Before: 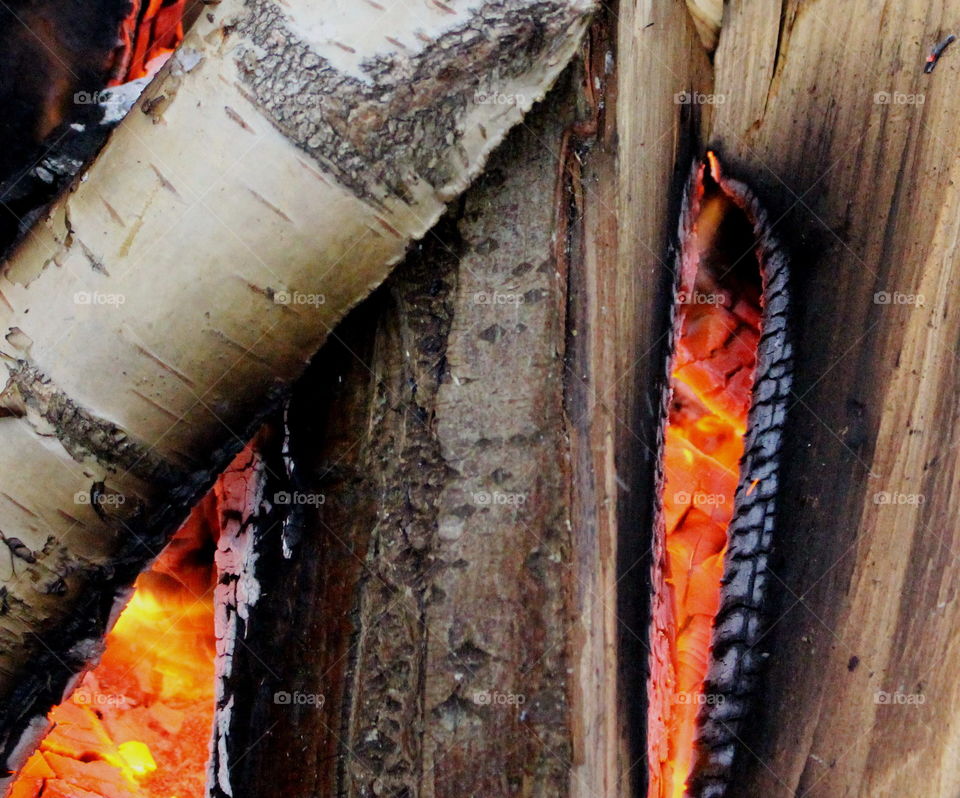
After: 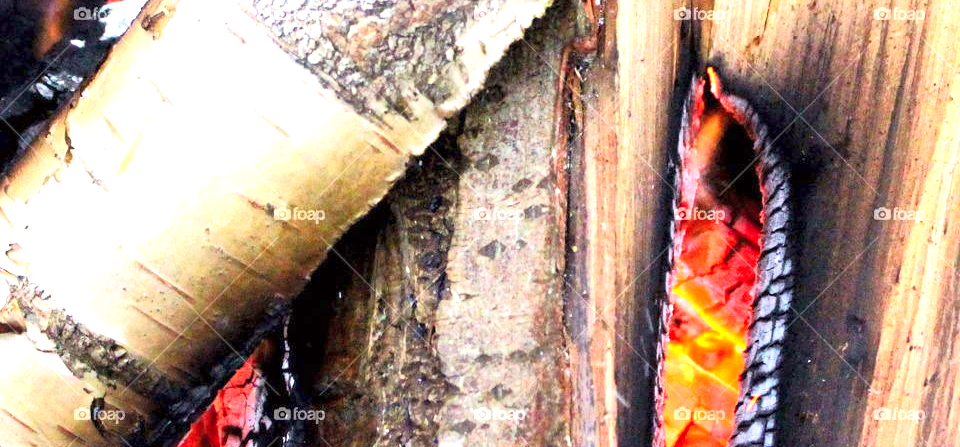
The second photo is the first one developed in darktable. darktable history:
tone curve: curves: ch0 [(0.013, 0) (0.061, 0.068) (0.239, 0.256) (0.502, 0.505) (0.683, 0.676) (0.761, 0.773) (0.858, 0.858) (0.987, 0.945)]; ch1 [(0, 0) (0.172, 0.123) (0.304, 0.288) (0.414, 0.44) (0.472, 0.473) (0.502, 0.508) (0.521, 0.528) (0.583, 0.595) (0.654, 0.673) (0.728, 0.761) (1, 1)]; ch2 [(0, 0) (0.411, 0.424) (0.485, 0.476) (0.502, 0.502) (0.553, 0.557) (0.57, 0.576) (1, 1)], color space Lab, independent channels, preserve colors none
crop and rotate: top 10.605%, bottom 33.274%
exposure: black level correction 0, exposure 1.9 EV, compensate highlight preservation false
